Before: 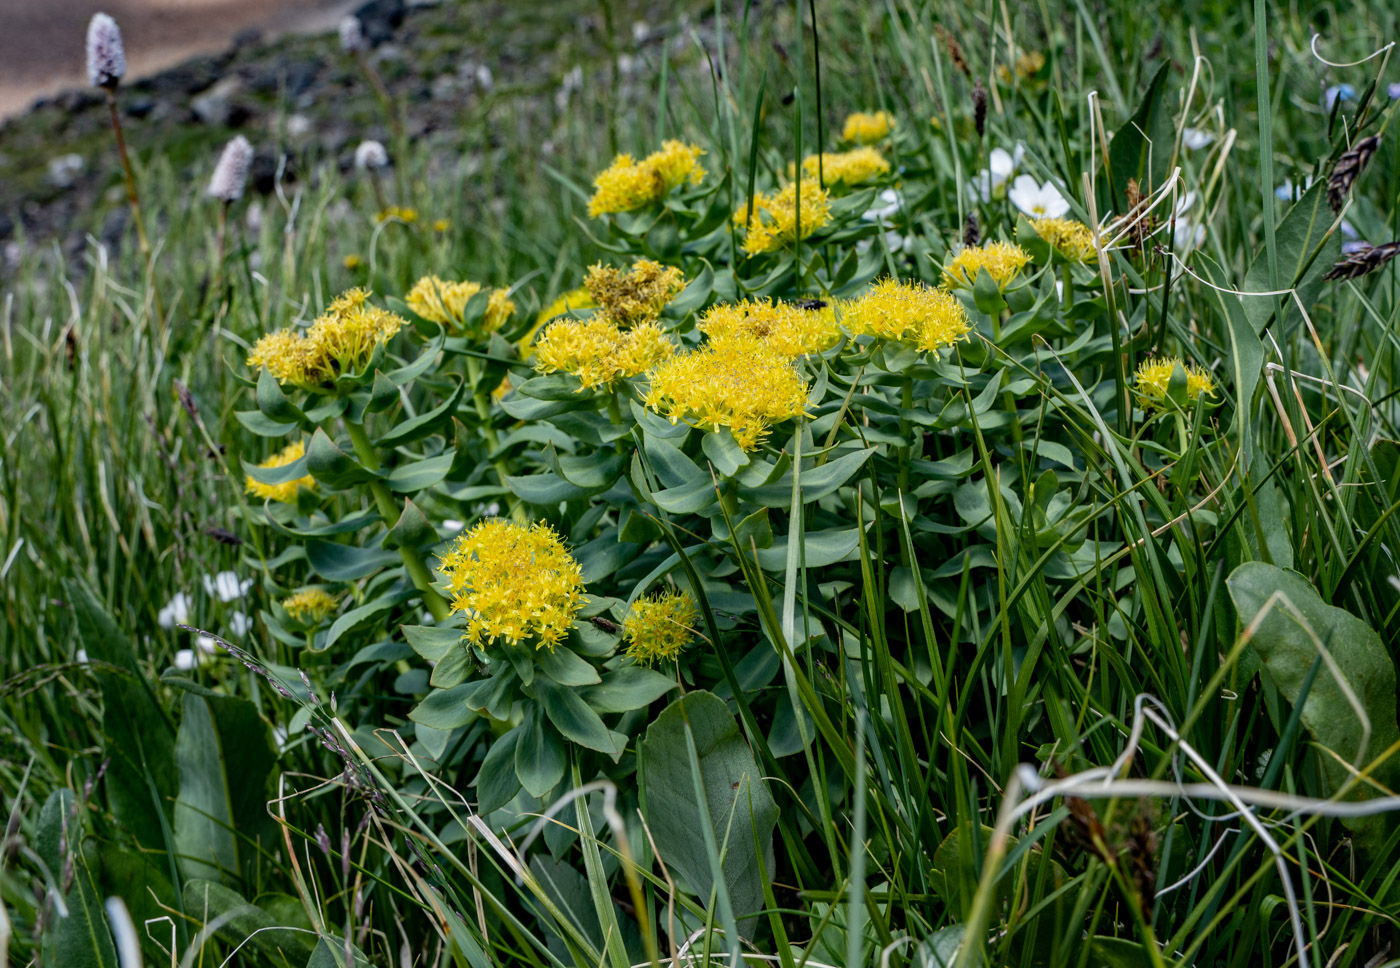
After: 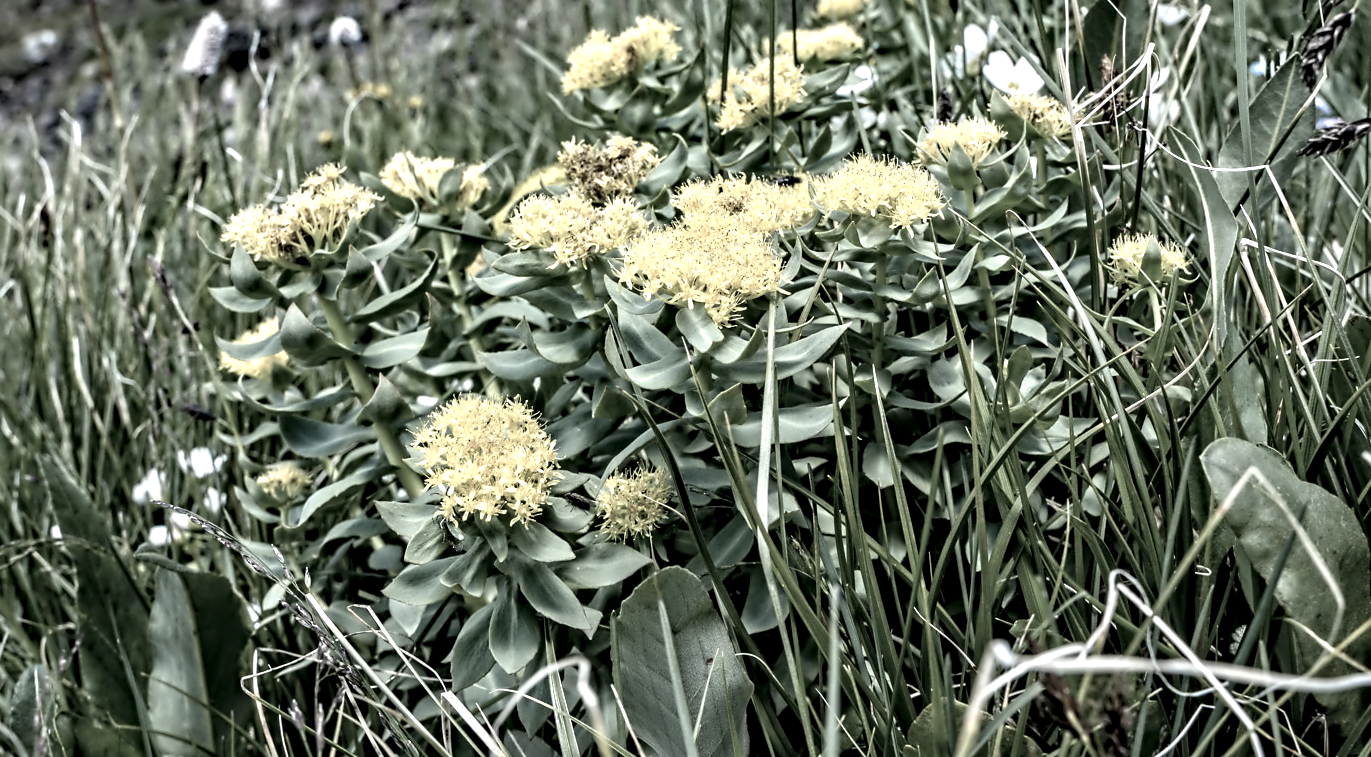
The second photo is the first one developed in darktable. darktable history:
exposure: black level correction 0, exposure 0.694 EV, compensate exposure bias true, compensate highlight preservation false
crop and rotate: left 1.893%, top 13.006%, right 0.164%, bottom 8.786%
contrast equalizer: octaves 7, y [[0.5, 0.542, 0.583, 0.625, 0.667, 0.708], [0.5 ×6], [0.5 ×6], [0, 0.033, 0.067, 0.1, 0.133, 0.167], [0, 0.05, 0.1, 0.15, 0.2, 0.25]]
color zones: curves: ch1 [(0.238, 0.163) (0.476, 0.2) (0.733, 0.322) (0.848, 0.134)]
